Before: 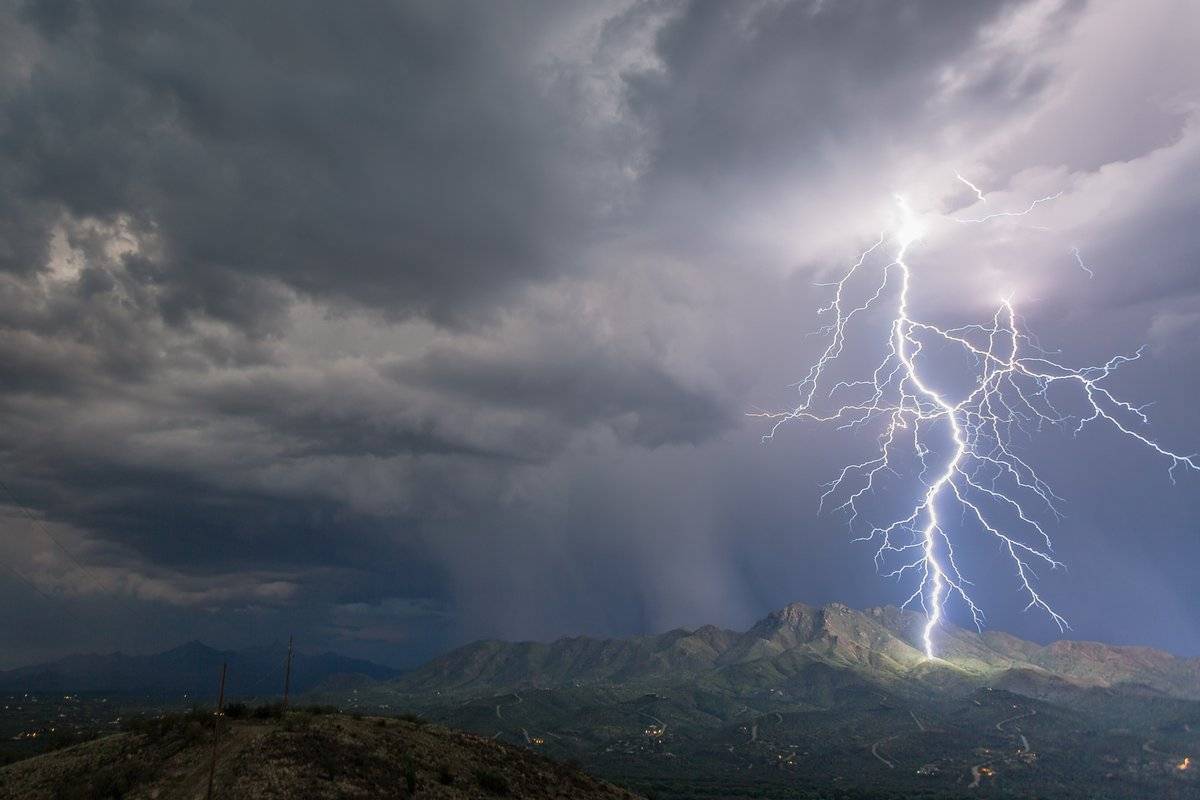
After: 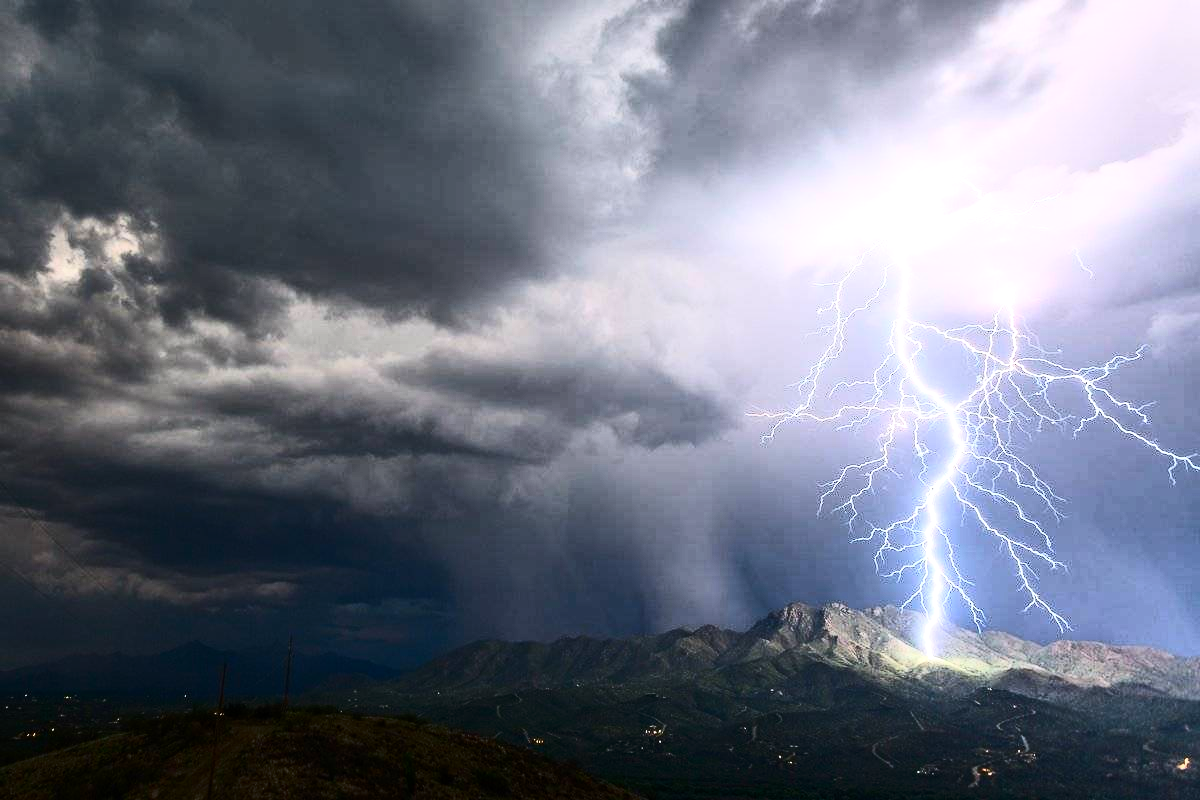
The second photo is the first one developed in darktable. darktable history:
tone equalizer: -8 EV -0.713 EV, -7 EV -0.699 EV, -6 EV -0.625 EV, -5 EV -0.382 EV, -3 EV 0.391 EV, -2 EV 0.6 EV, -1 EV 0.699 EV, +0 EV 0.735 EV, edges refinement/feathering 500, mask exposure compensation -1.57 EV, preserve details no
contrast brightness saturation: contrast 0.401, brightness 0.097, saturation 0.209
